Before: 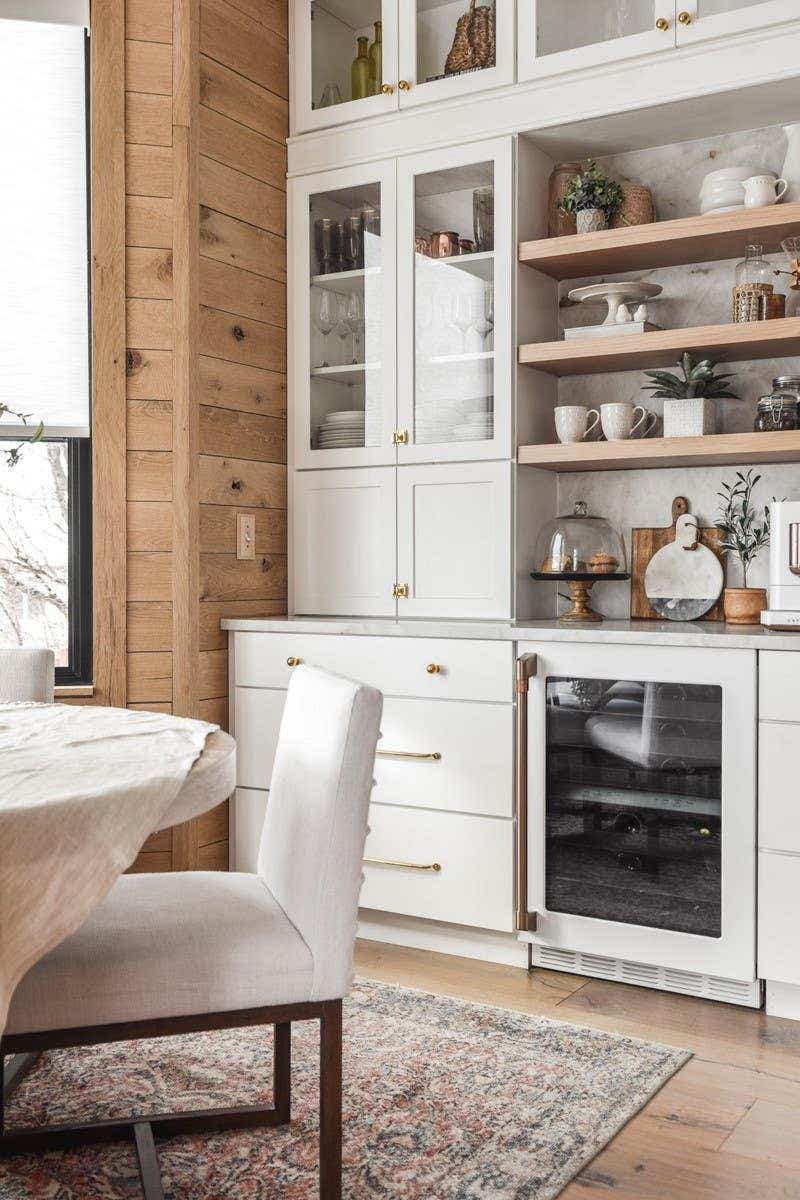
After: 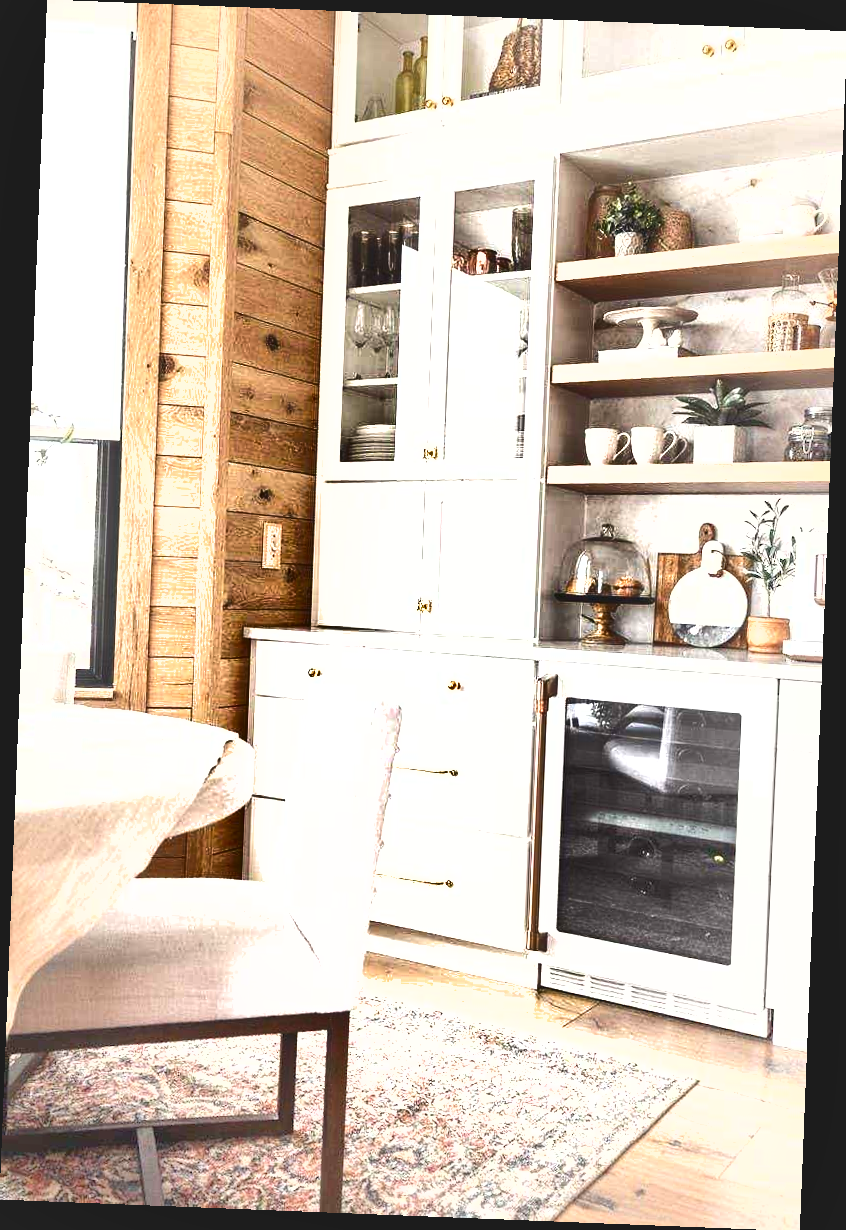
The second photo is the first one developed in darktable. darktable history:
rotate and perspective: rotation 2.27°, automatic cropping off
exposure: black level correction 0, exposure 1.741 EV, compensate exposure bias true, compensate highlight preservation false
shadows and highlights: radius 108.52, shadows 44.07, highlights -67.8, low approximation 0.01, soften with gaussian
contrast brightness saturation: contrast -0.15, brightness 0.05, saturation -0.12
